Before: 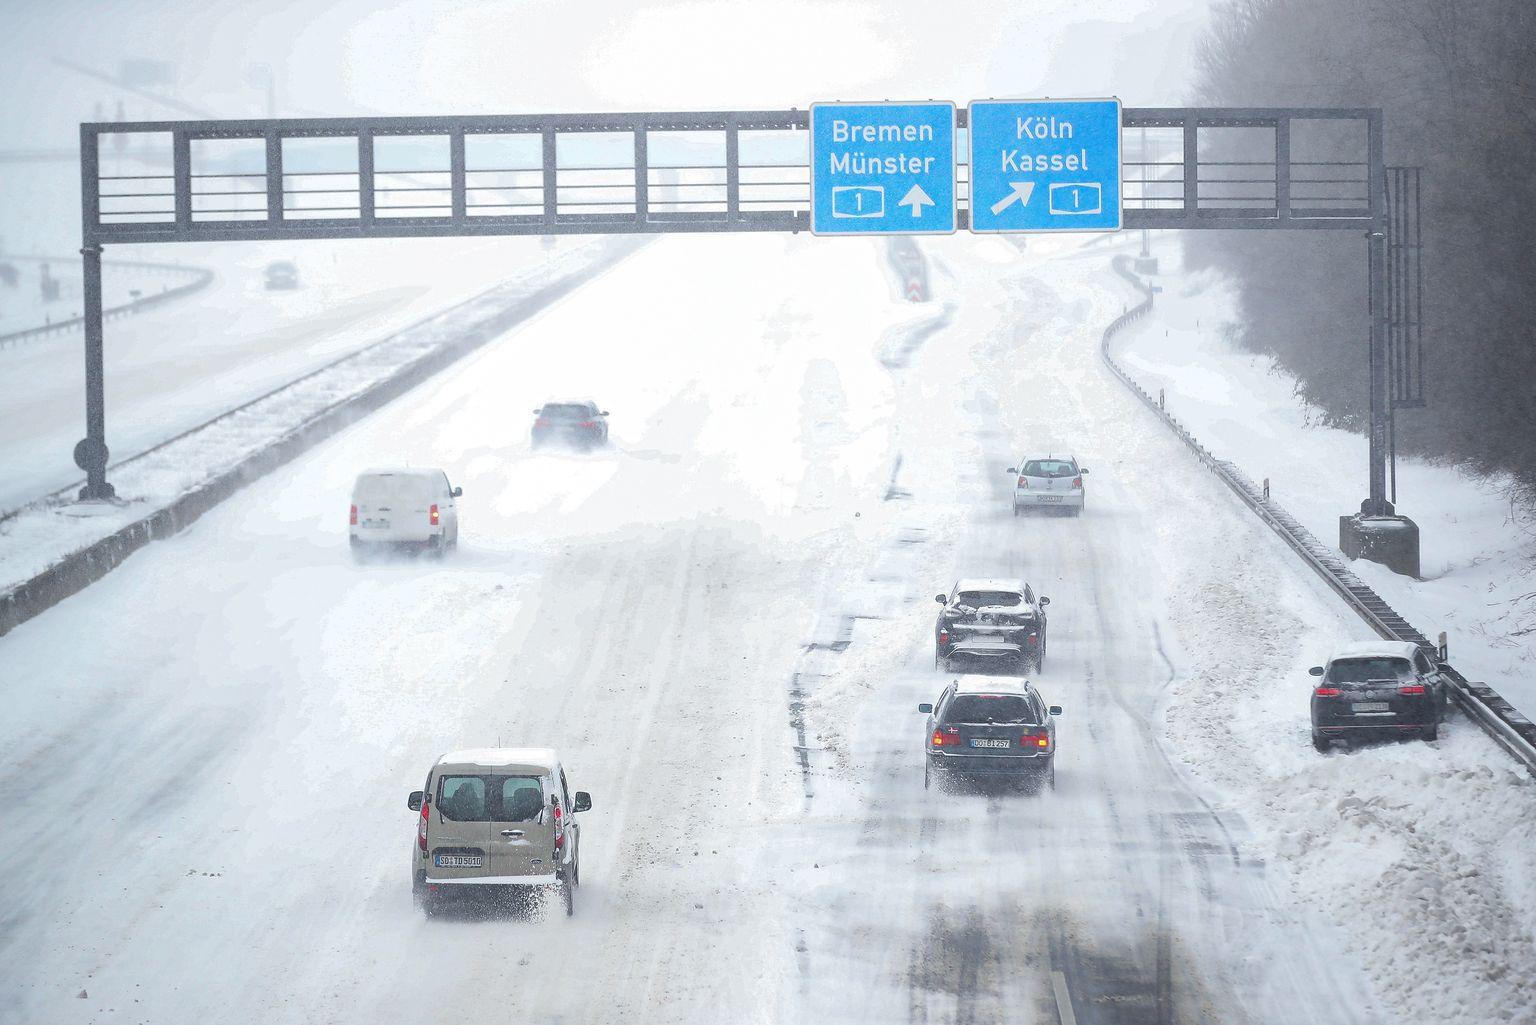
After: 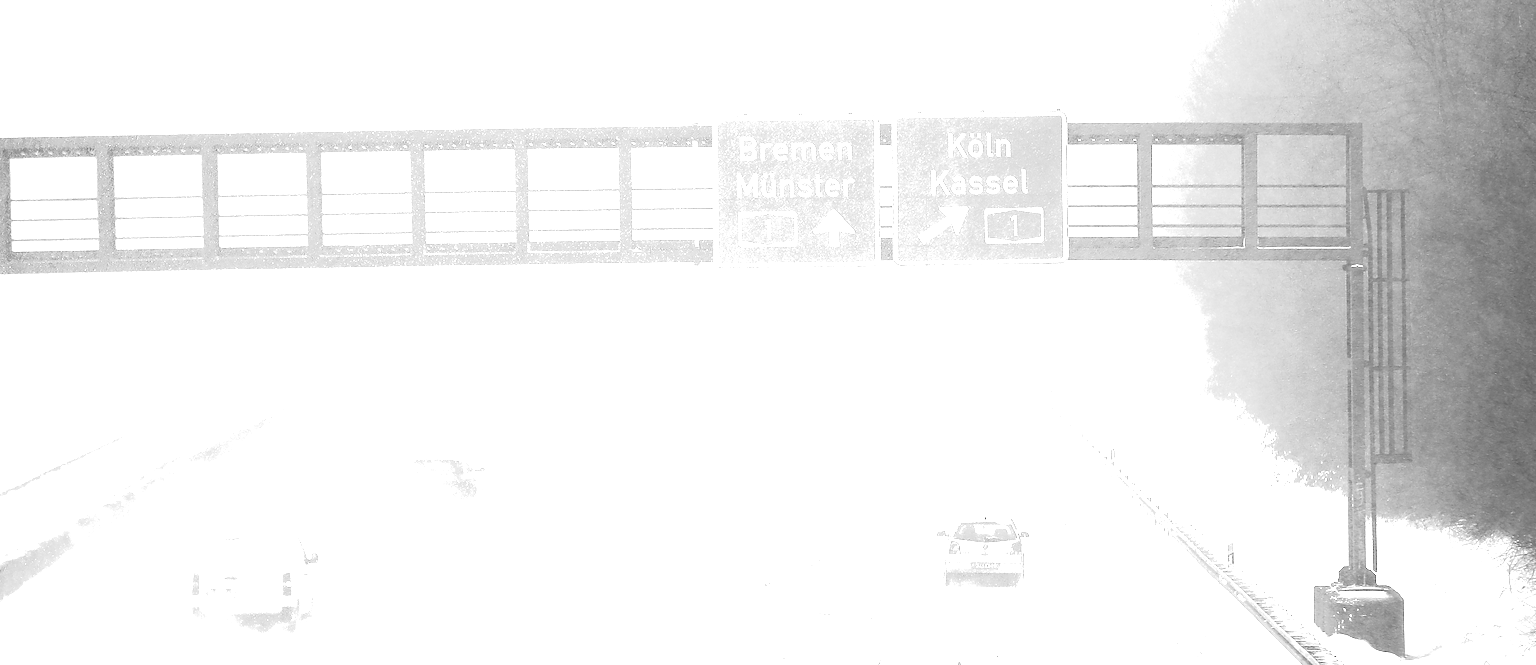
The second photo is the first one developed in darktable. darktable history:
monochrome: a -92.57, b 58.91
exposure: black level correction 0, exposure 1.45 EV, compensate exposure bias true, compensate highlight preservation false
crop and rotate: left 11.812%, bottom 42.776%
shadows and highlights: shadows 0, highlights 40
